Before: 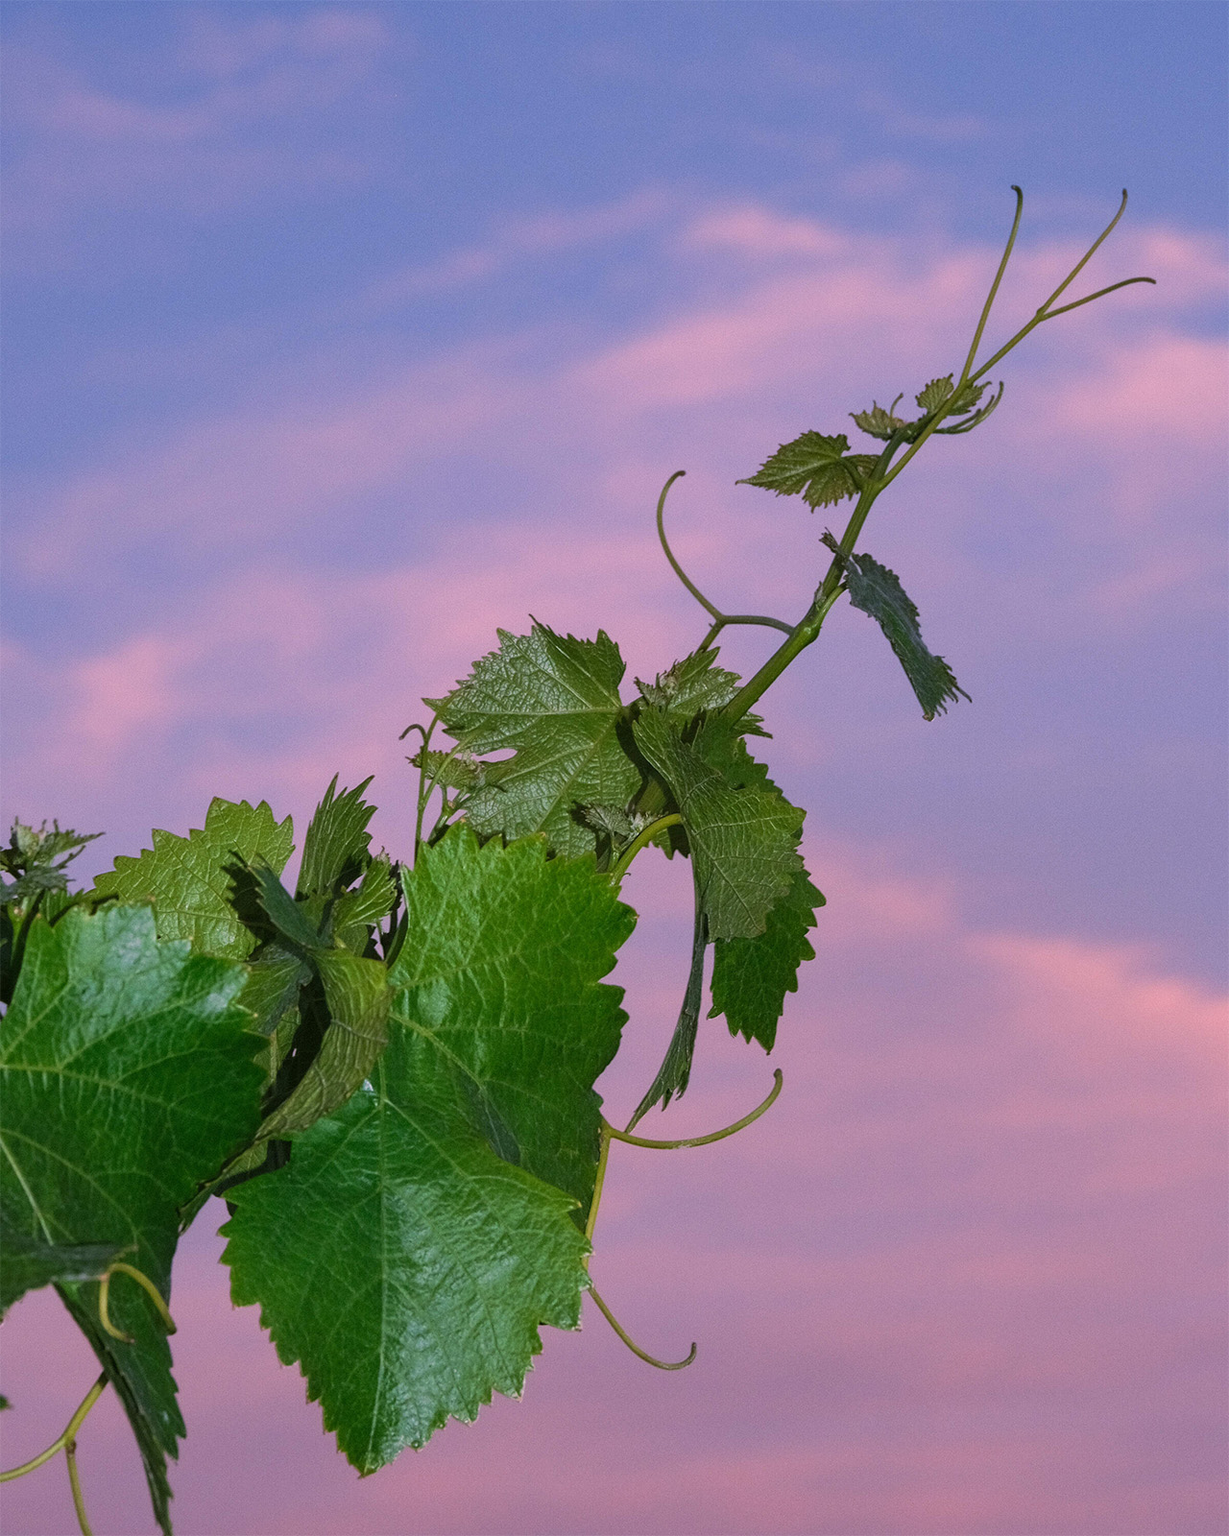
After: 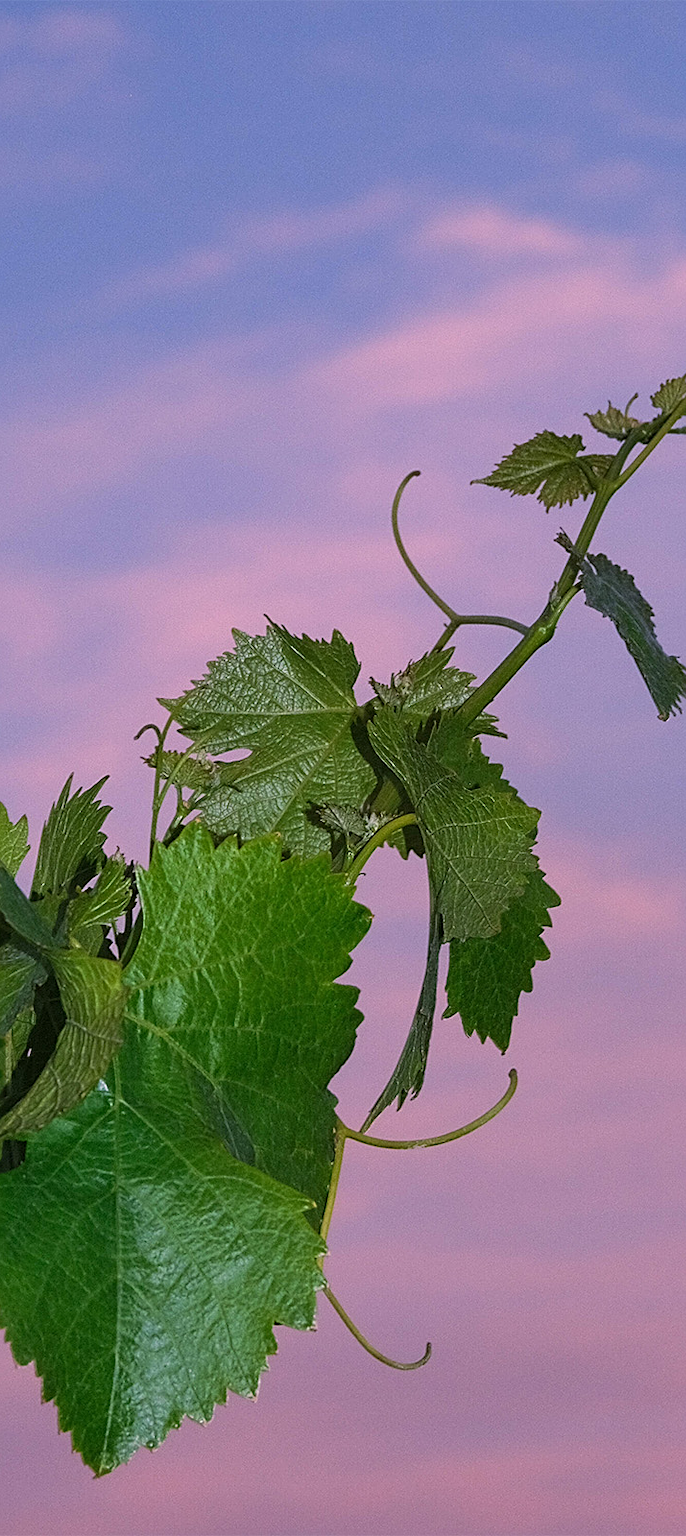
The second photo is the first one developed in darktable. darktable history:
crop: left 21.576%, right 22.498%
sharpen: on, module defaults
